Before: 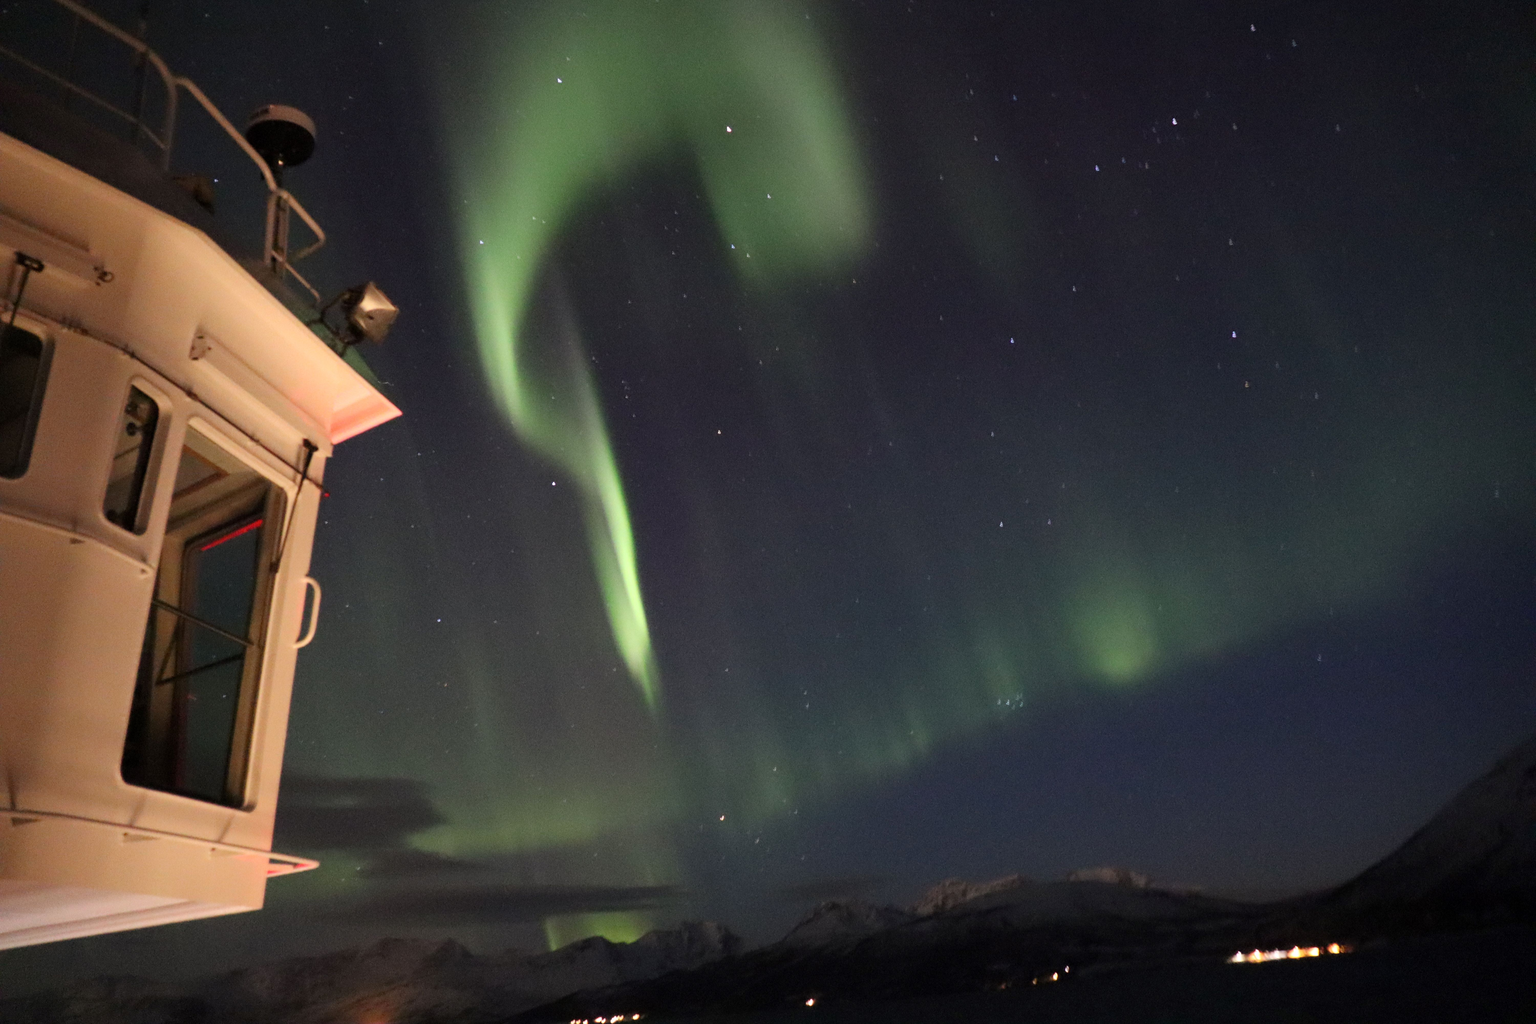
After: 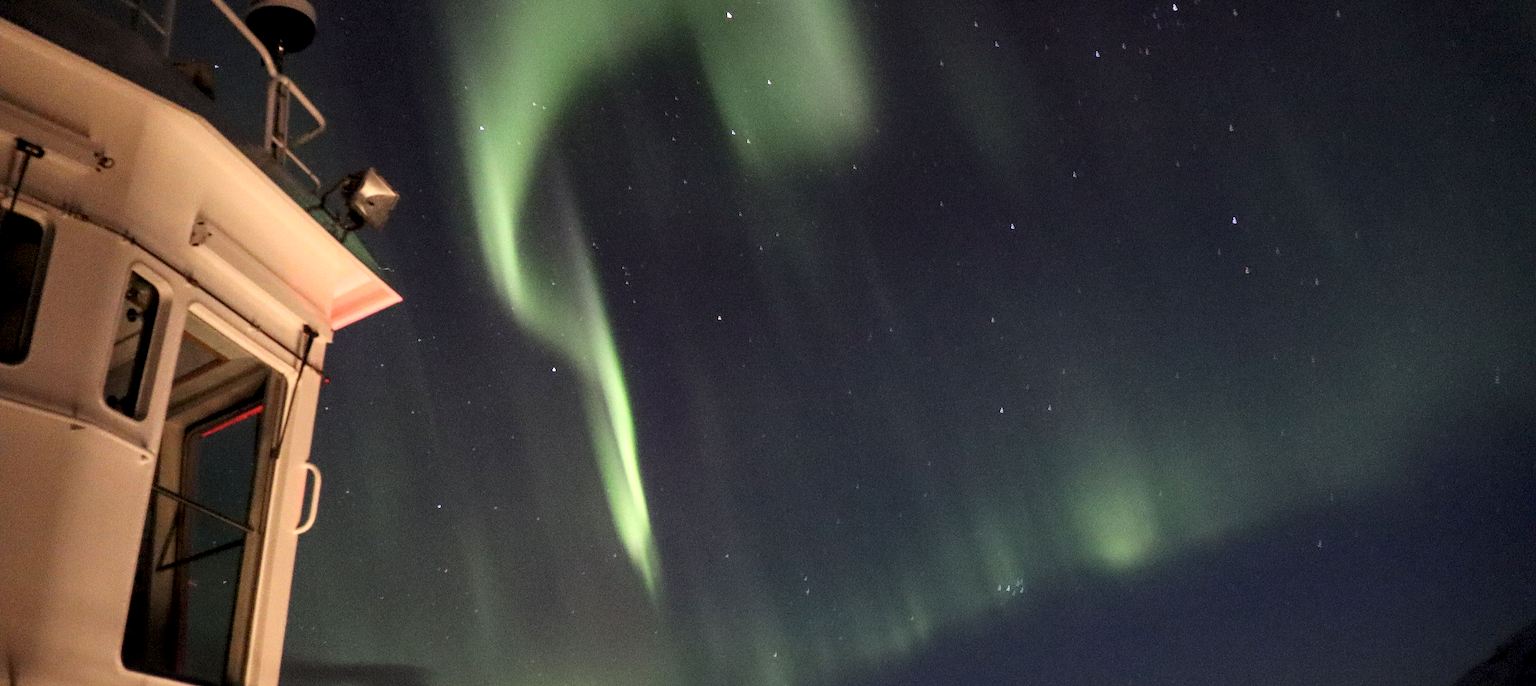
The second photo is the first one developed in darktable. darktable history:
local contrast: detail 150%
sharpen: on, module defaults
crop: top 11.183%, bottom 21.799%
